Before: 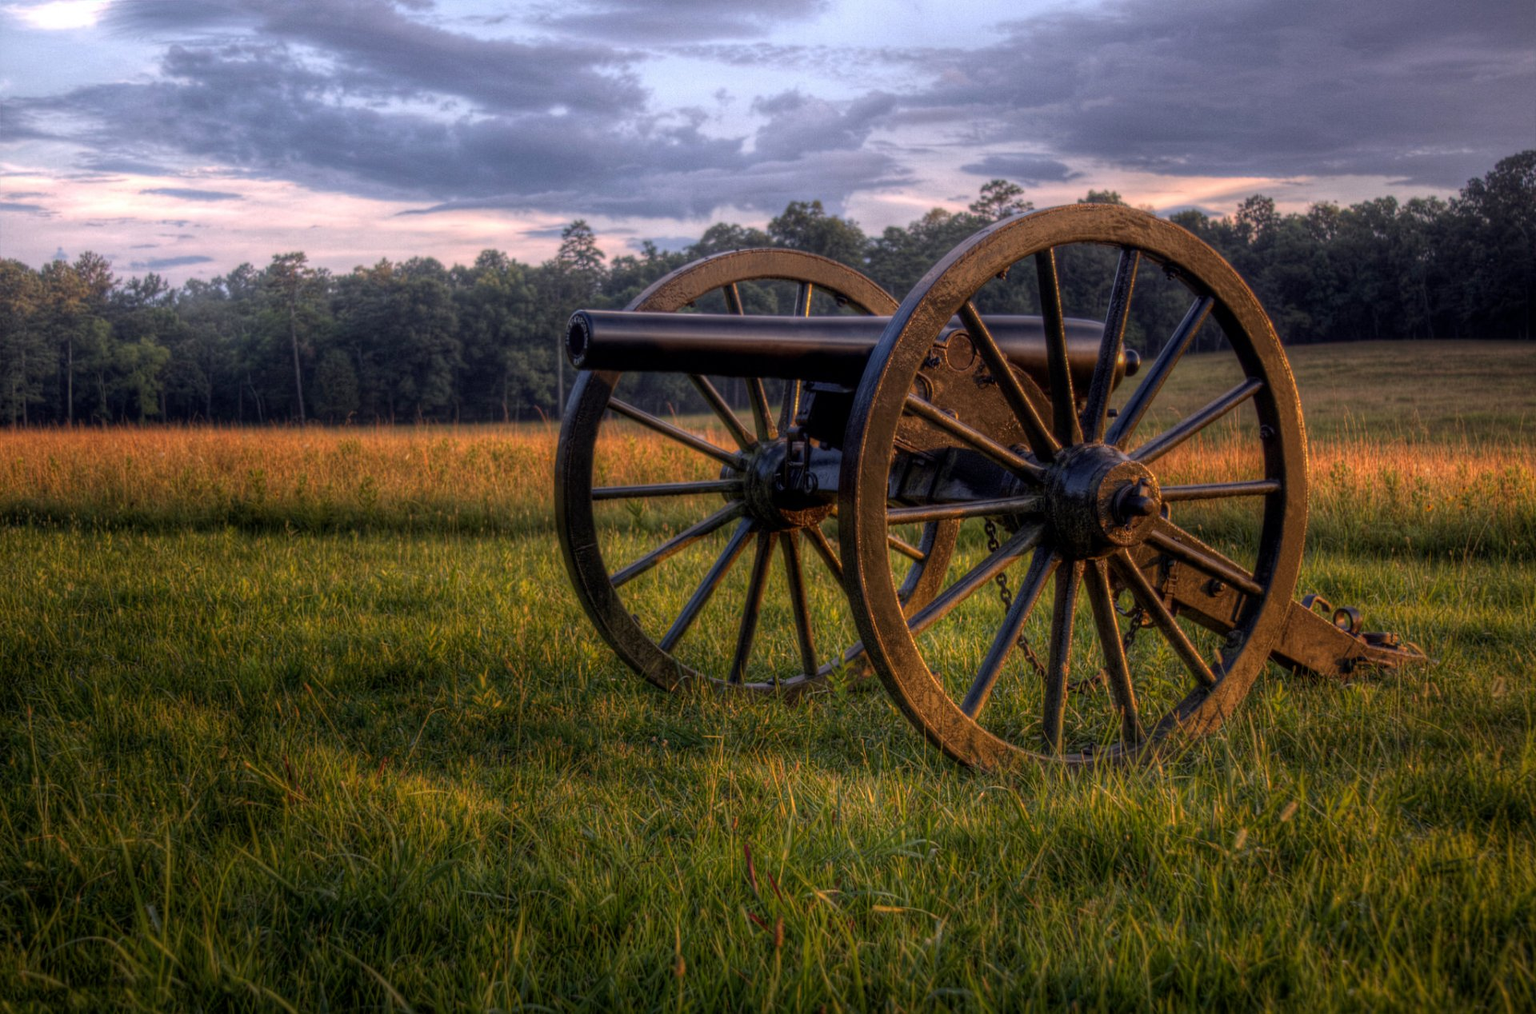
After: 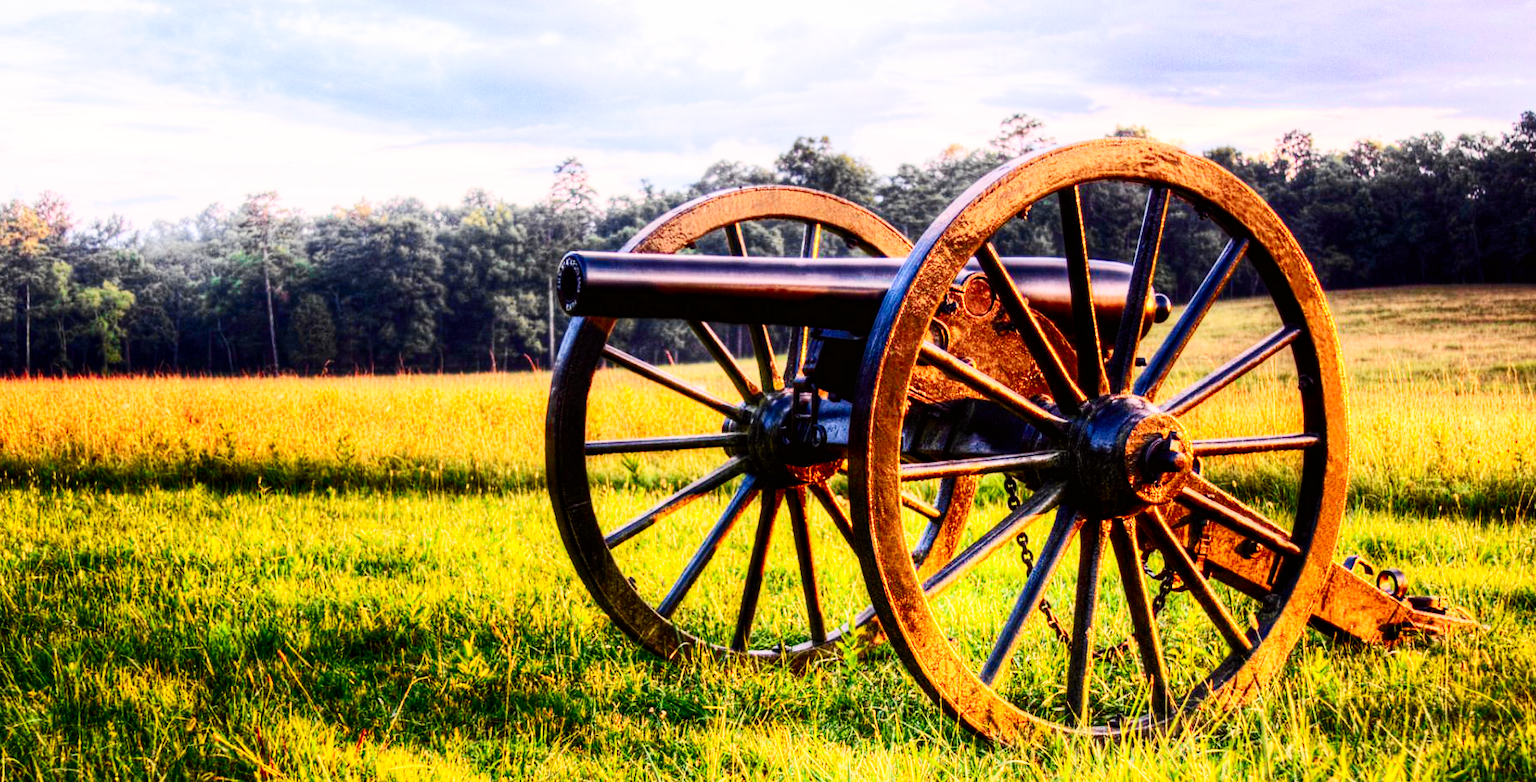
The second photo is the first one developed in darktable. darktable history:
base curve: curves: ch0 [(0, 0.003) (0.001, 0.002) (0.006, 0.004) (0.02, 0.022) (0.048, 0.086) (0.094, 0.234) (0.162, 0.431) (0.258, 0.629) (0.385, 0.8) (0.548, 0.918) (0.751, 0.988) (1, 1)], preserve colors none
tone equalizer: -8 EV 0.966 EV, -7 EV 0.99 EV, -6 EV 1.03 EV, -5 EV 1.03 EV, -4 EV 1.02 EV, -3 EV 0.733 EV, -2 EV 0.472 EV, -1 EV 0.238 EV, smoothing diameter 24.89%, edges refinement/feathering 7.14, preserve details guided filter
contrast brightness saturation: contrast 0.192, brightness -0.11, saturation 0.209
tone curve: curves: ch0 [(0, 0) (0.055, 0.057) (0.258, 0.307) (0.434, 0.543) (0.517, 0.657) (0.745, 0.874) (1, 1)]; ch1 [(0, 0) (0.346, 0.307) (0.418, 0.383) (0.46, 0.439) (0.482, 0.493) (0.502, 0.503) (0.517, 0.514) (0.55, 0.561) (0.588, 0.603) (0.646, 0.688) (1, 1)]; ch2 [(0, 0) (0.346, 0.34) (0.431, 0.45) (0.485, 0.499) (0.5, 0.503) (0.527, 0.525) (0.545, 0.562) (0.679, 0.706) (1, 1)], color space Lab, independent channels, preserve colors none
crop: left 2.871%, top 7.335%, right 3.445%, bottom 20.368%
